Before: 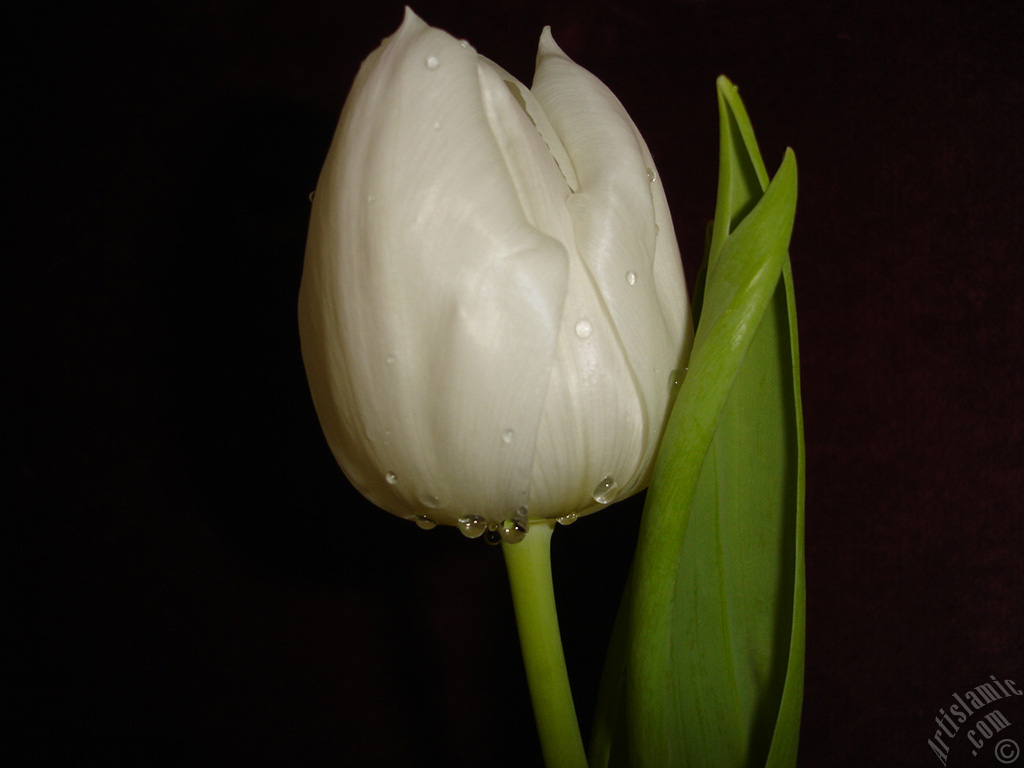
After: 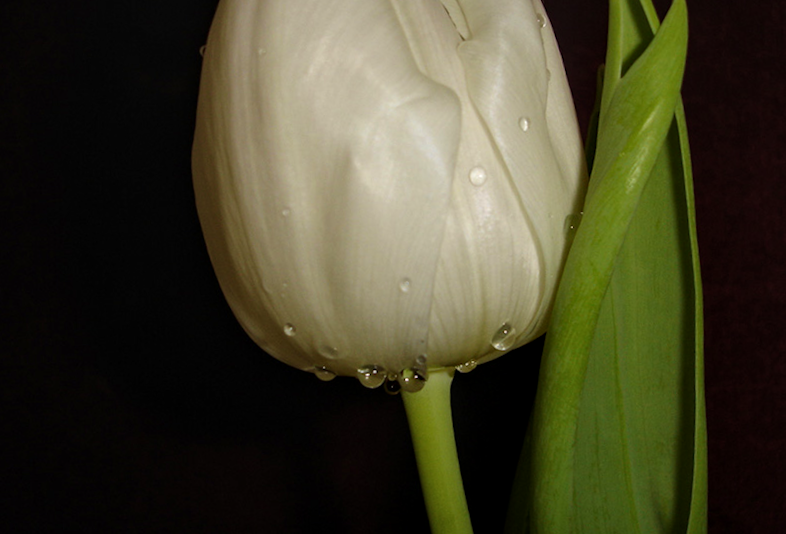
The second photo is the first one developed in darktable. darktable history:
crop and rotate: angle -3.37°, left 9.79%, top 20.73%, right 12.42%, bottom 11.82%
local contrast: on, module defaults
rotate and perspective: rotation -4.86°, automatic cropping off
velvia: on, module defaults
